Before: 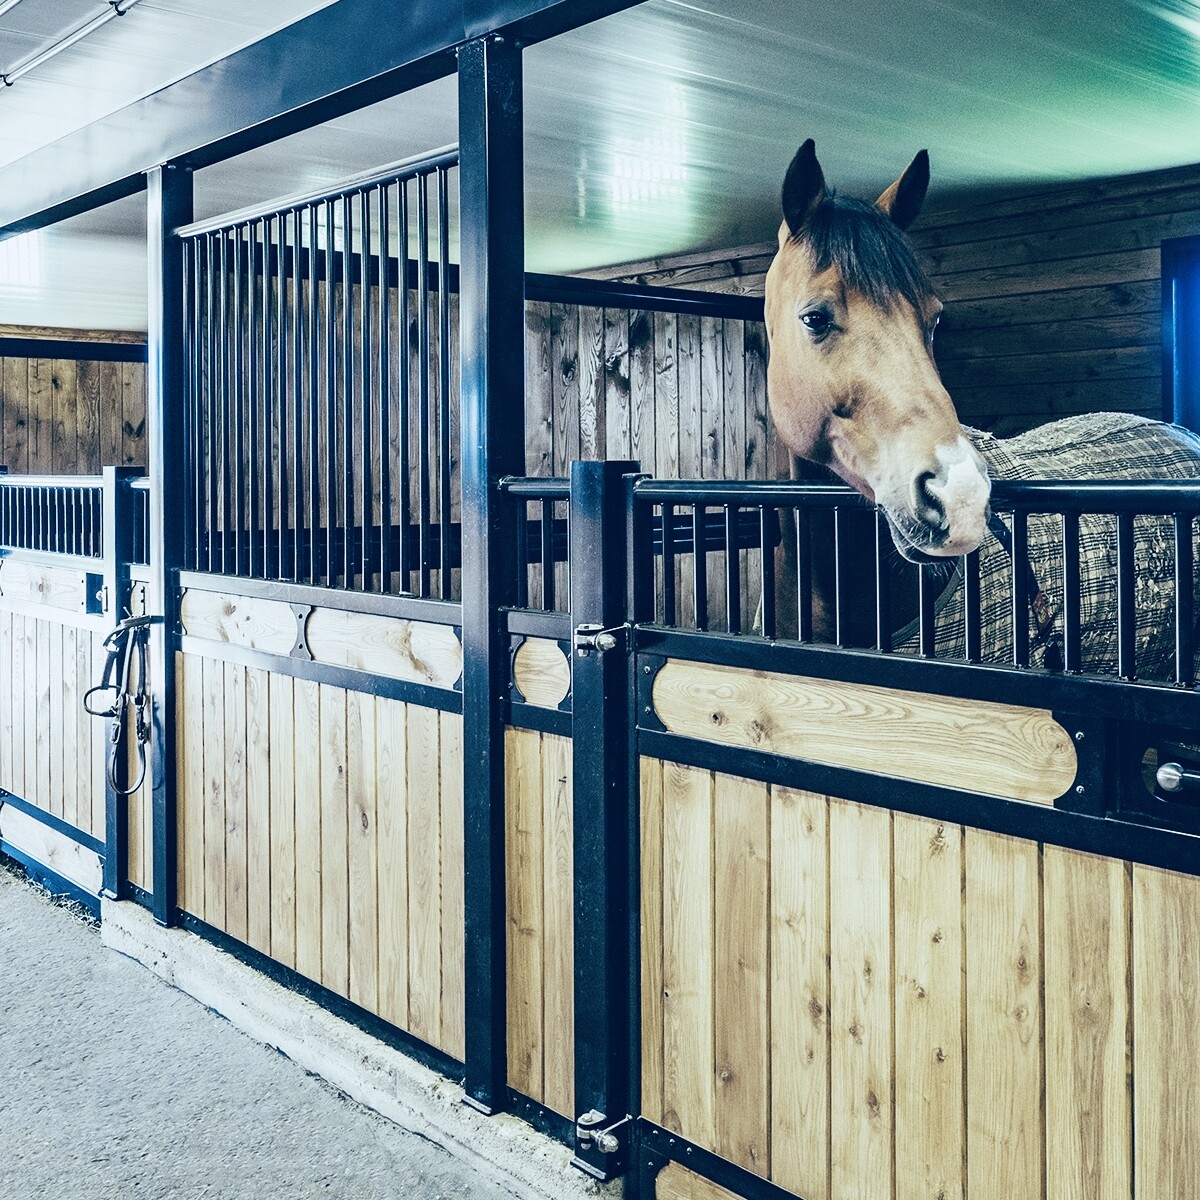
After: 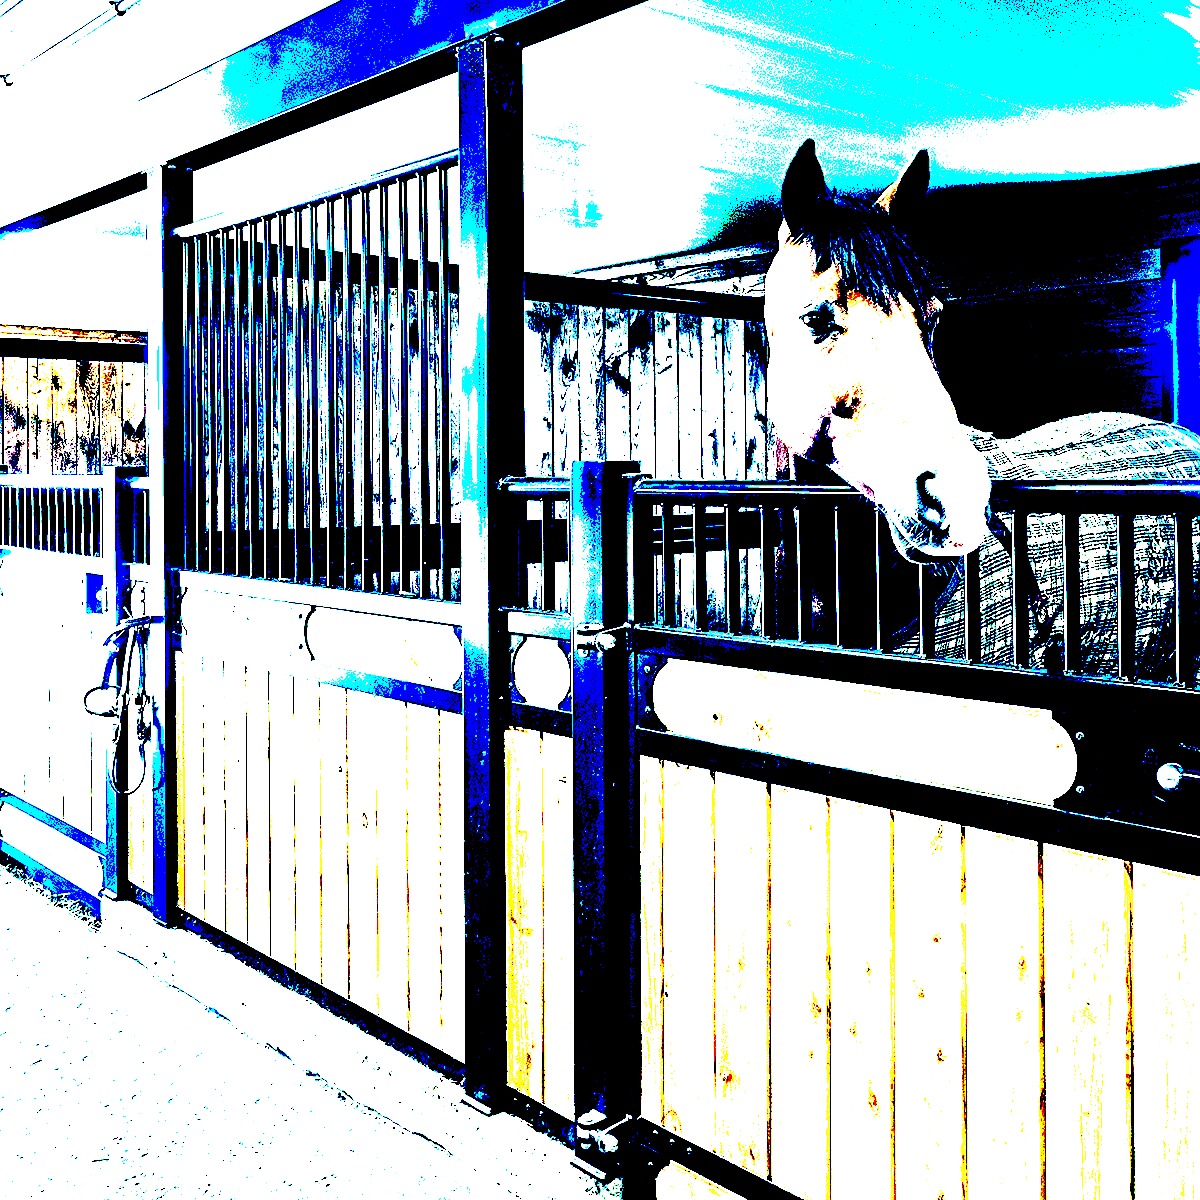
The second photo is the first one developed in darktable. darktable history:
exposure: black level correction 0.099, exposure 3.064 EV, compensate highlight preservation false
haze removal: adaptive false
